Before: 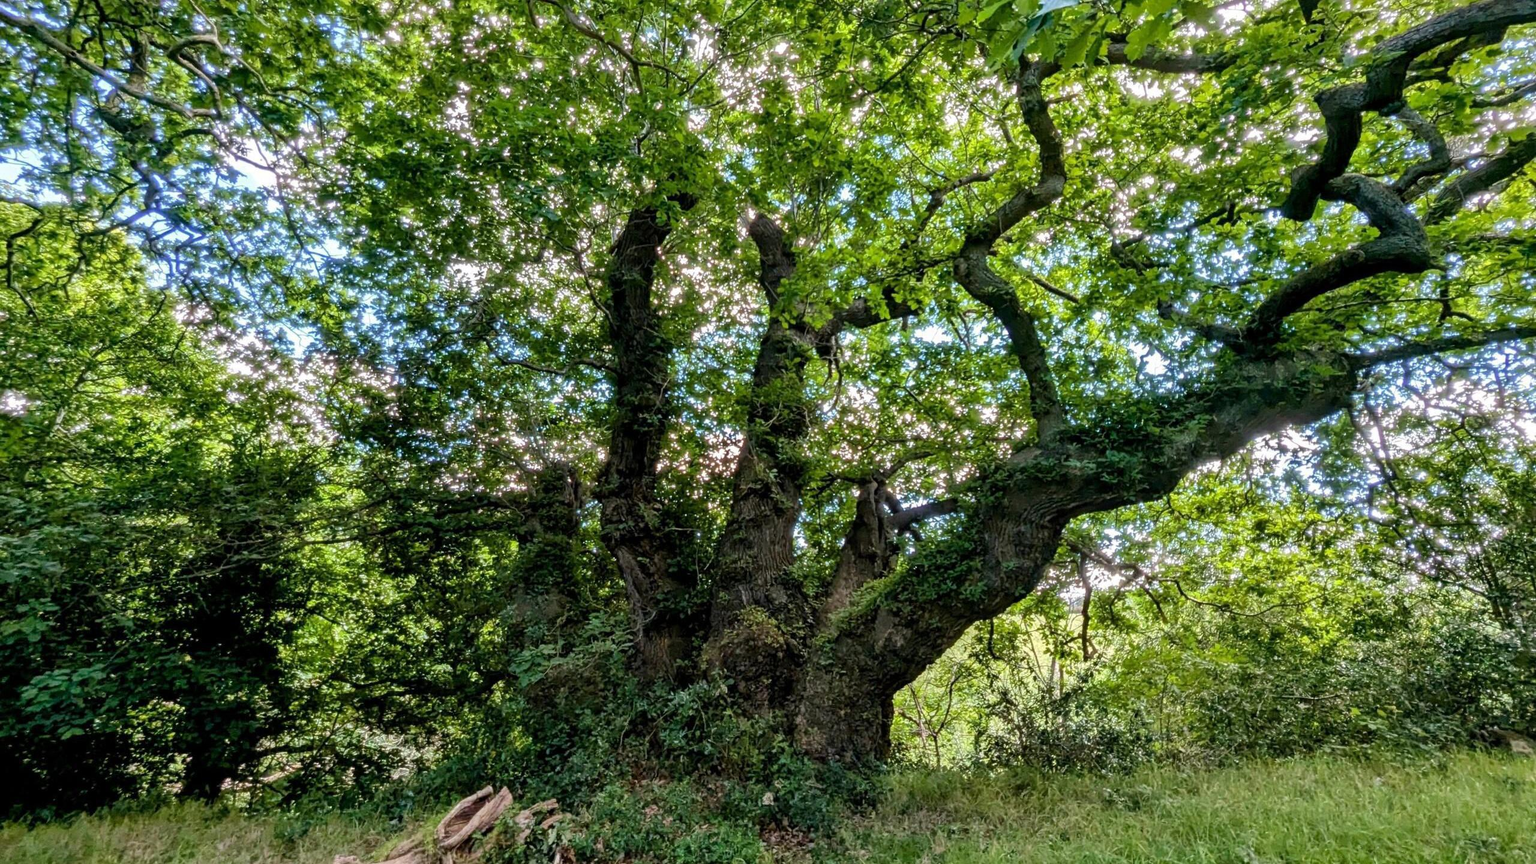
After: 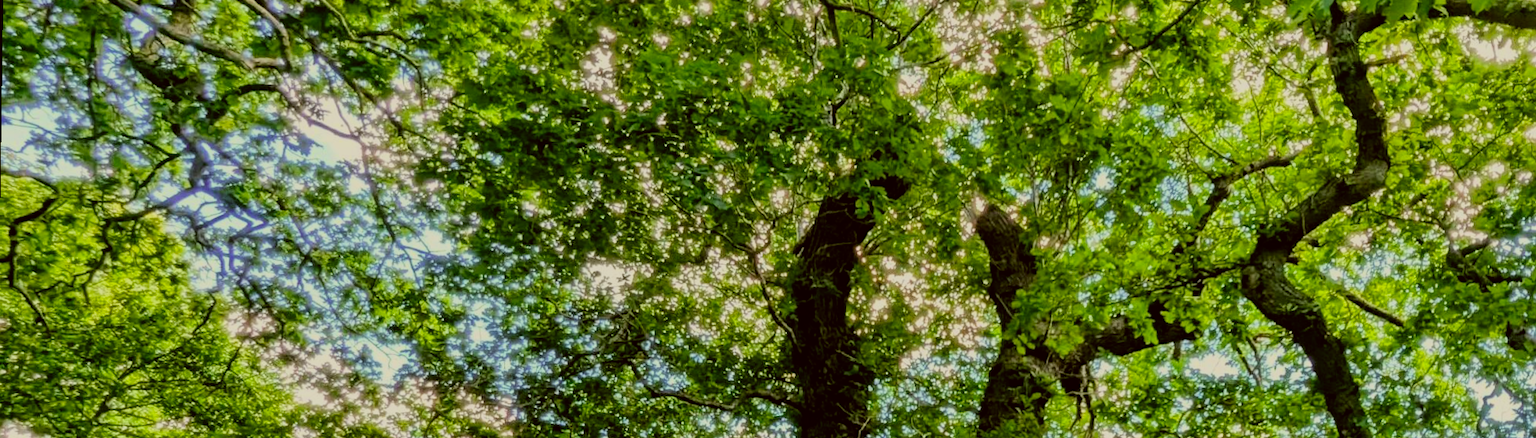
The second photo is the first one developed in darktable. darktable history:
crop: left 0.579%, top 7.627%, right 23.167%, bottom 54.275%
filmic rgb: black relative exposure -7.65 EV, white relative exposure 4.56 EV, hardness 3.61, color science v6 (2022)
color correction: highlights a* -1.43, highlights b* 10.12, shadows a* 0.395, shadows b* 19.35
rotate and perspective: rotation 0.8°, automatic cropping off
color contrast: green-magenta contrast 1.1, blue-yellow contrast 1.1, unbound 0
